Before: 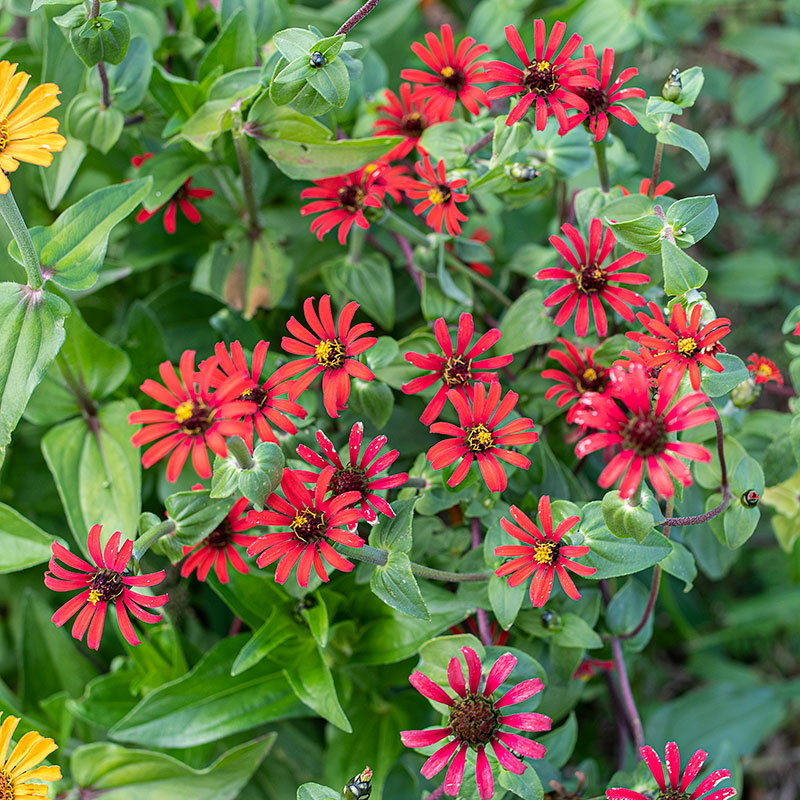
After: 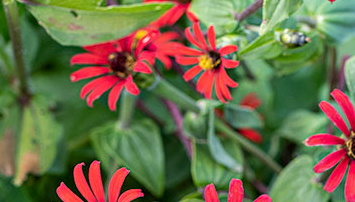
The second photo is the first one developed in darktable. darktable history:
local contrast: highlights 102%, shadows 100%, detail 119%, midtone range 0.2
crop: left 28.795%, top 16.824%, right 26.772%, bottom 57.816%
color zones: curves: ch0 [(0, 0.5) (0.143, 0.5) (0.286, 0.5) (0.429, 0.5) (0.62, 0.489) (0.714, 0.445) (0.844, 0.496) (1, 0.5)]; ch1 [(0, 0.5) (0.143, 0.5) (0.286, 0.5) (0.429, 0.5) (0.571, 0.5) (0.714, 0.523) (0.857, 0.5) (1, 0.5)]
